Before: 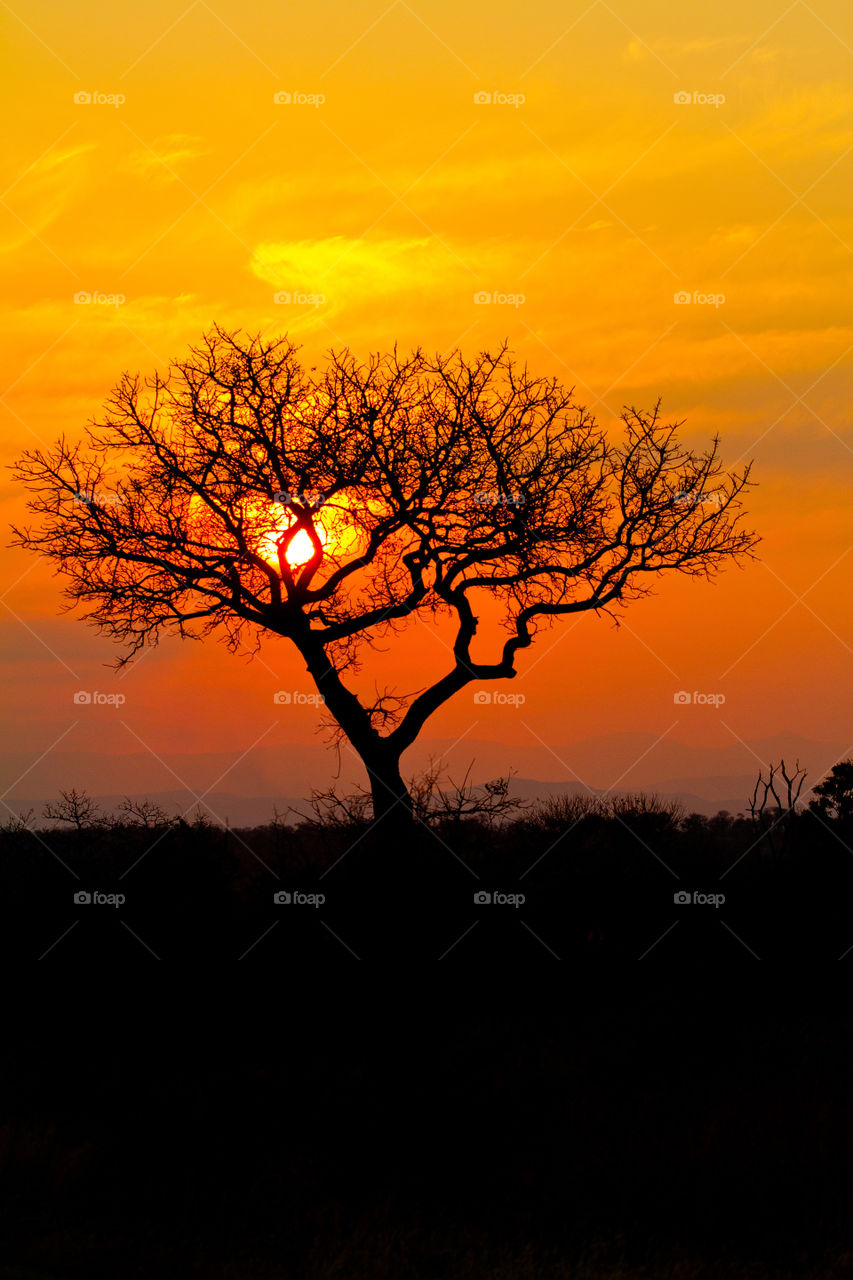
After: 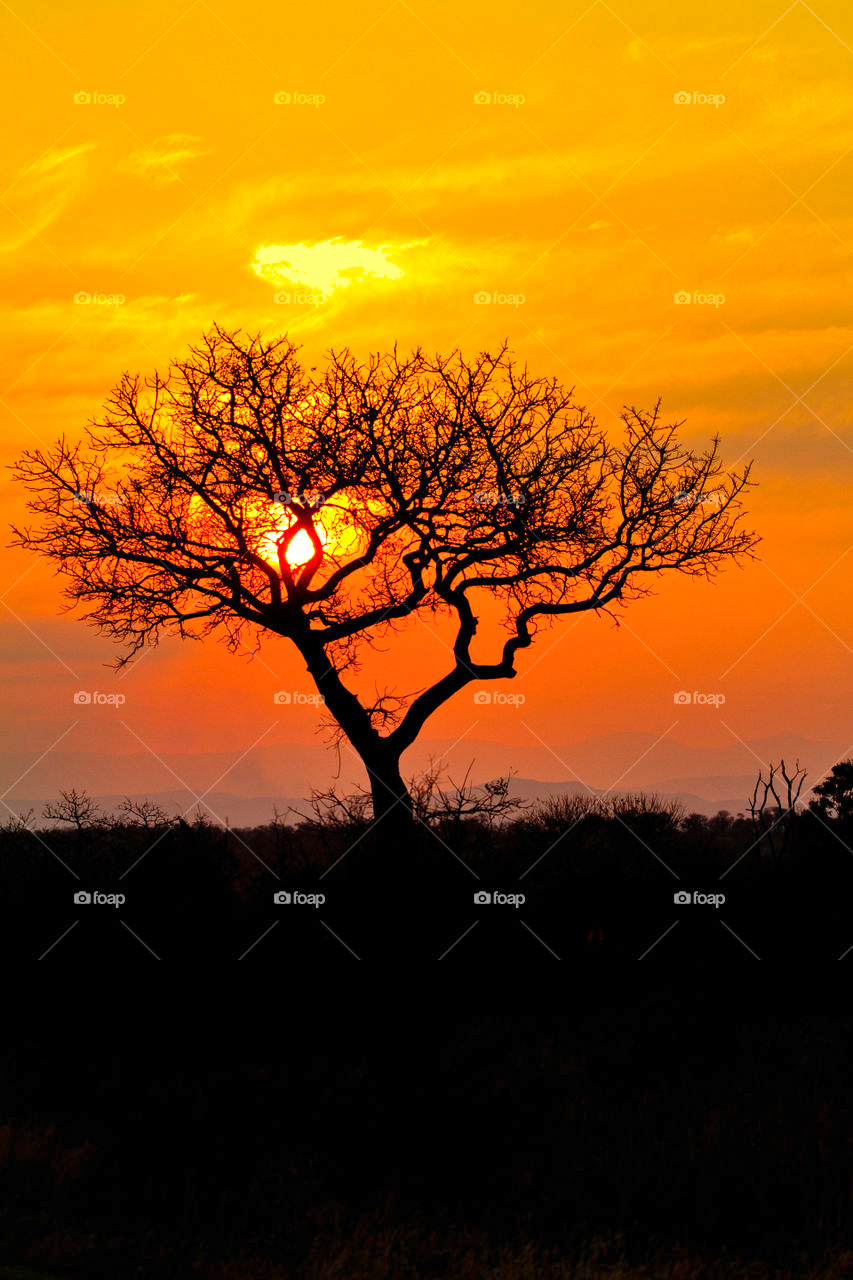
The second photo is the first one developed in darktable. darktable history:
exposure: exposure 0.408 EV, compensate exposure bias true, compensate highlight preservation false
shadows and highlights: low approximation 0.01, soften with gaussian
